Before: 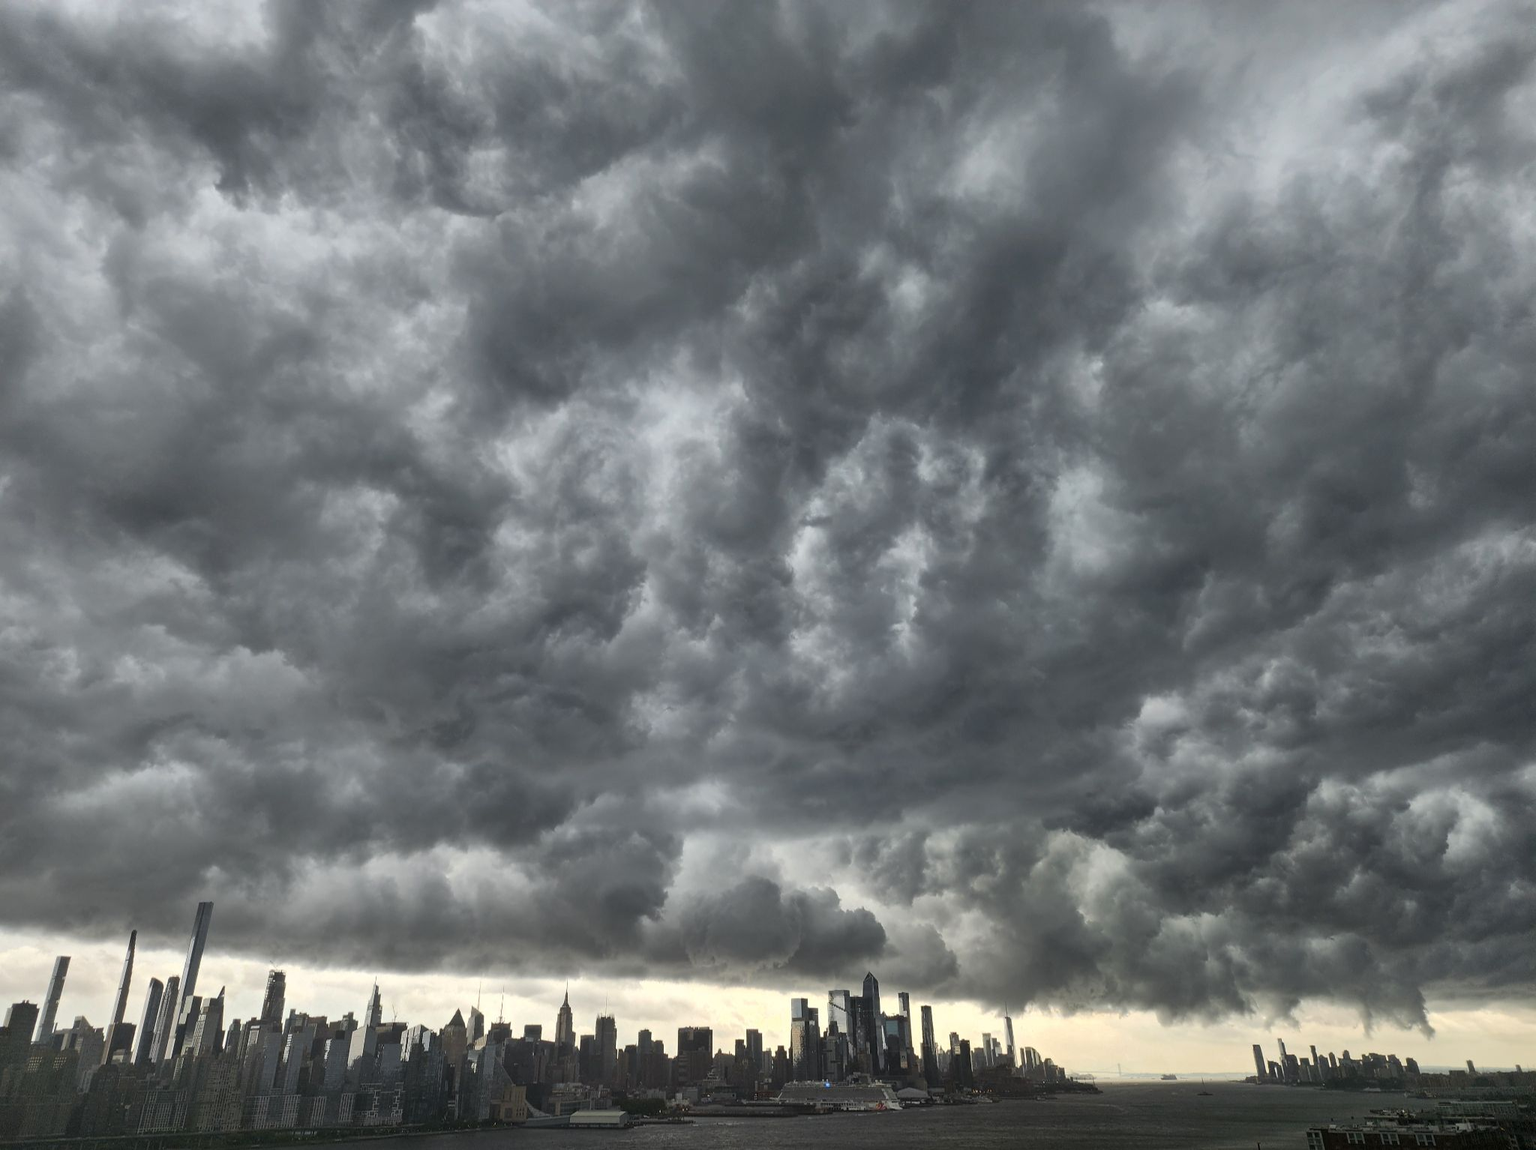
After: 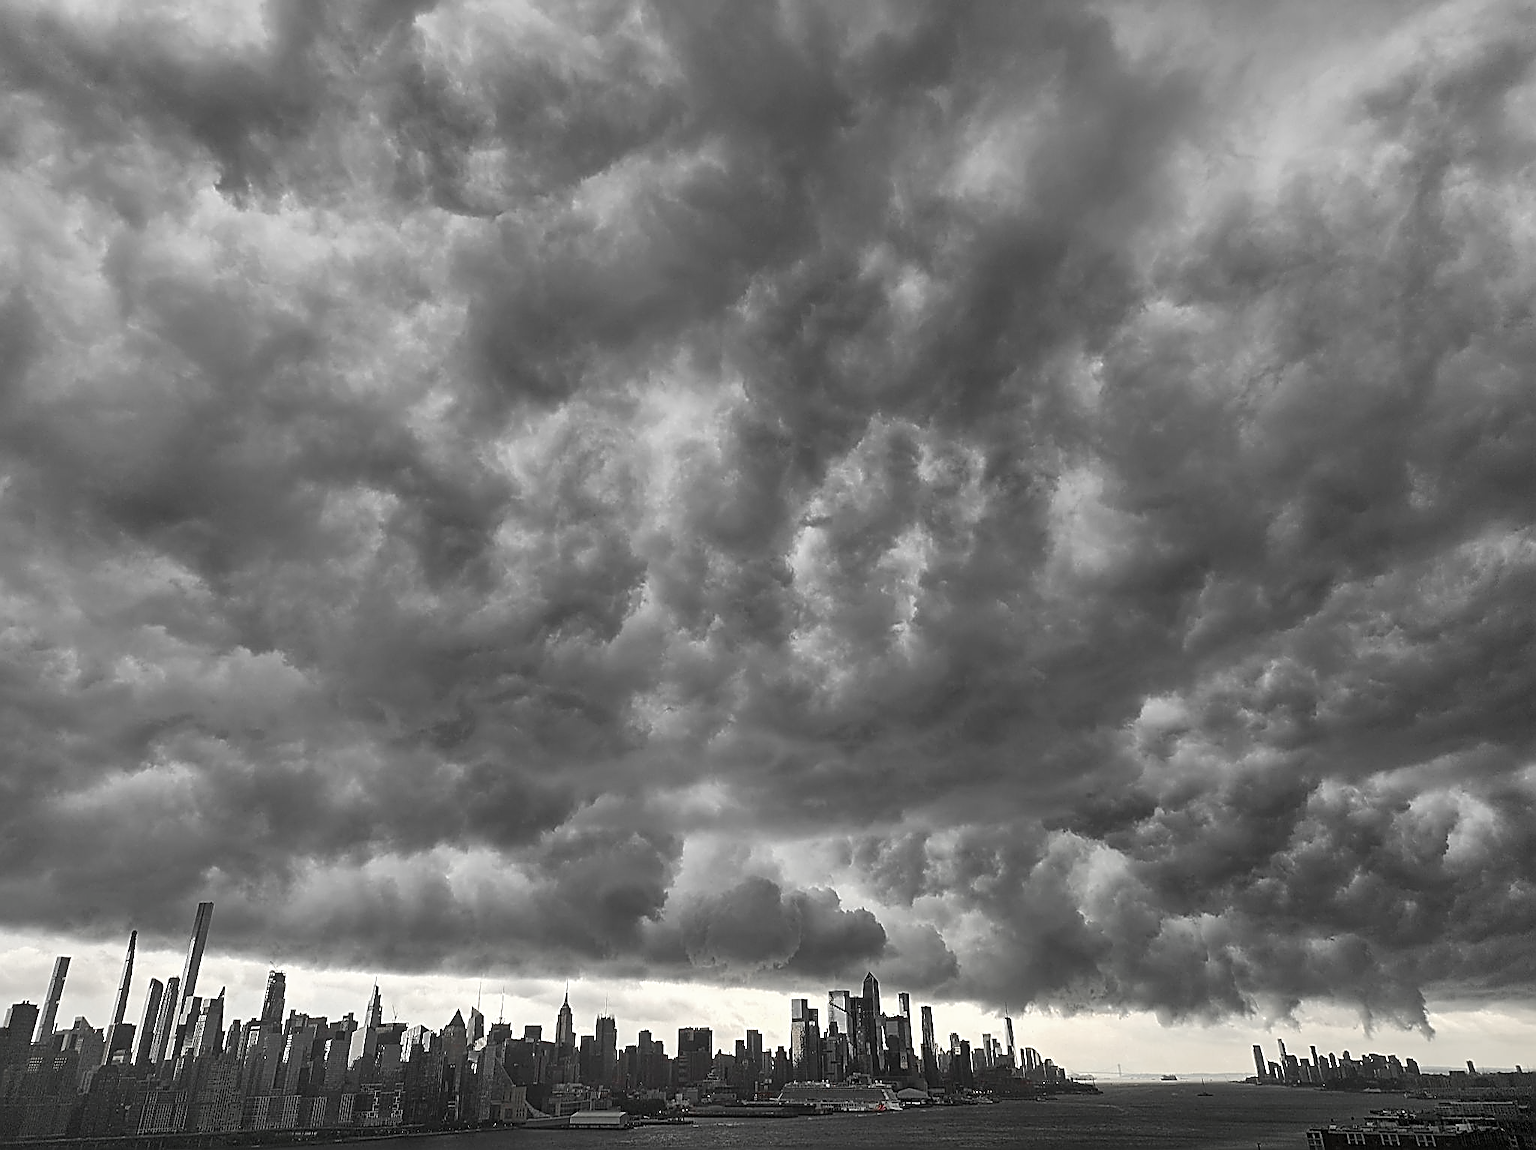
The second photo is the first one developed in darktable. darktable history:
color zones: curves: ch1 [(0, 0.831) (0.08, 0.771) (0.157, 0.268) (0.241, 0.207) (0.562, -0.005) (0.714, -0.013) (0.876, 0.01) (1, 0.831)]
sharpen: amount 1.867
